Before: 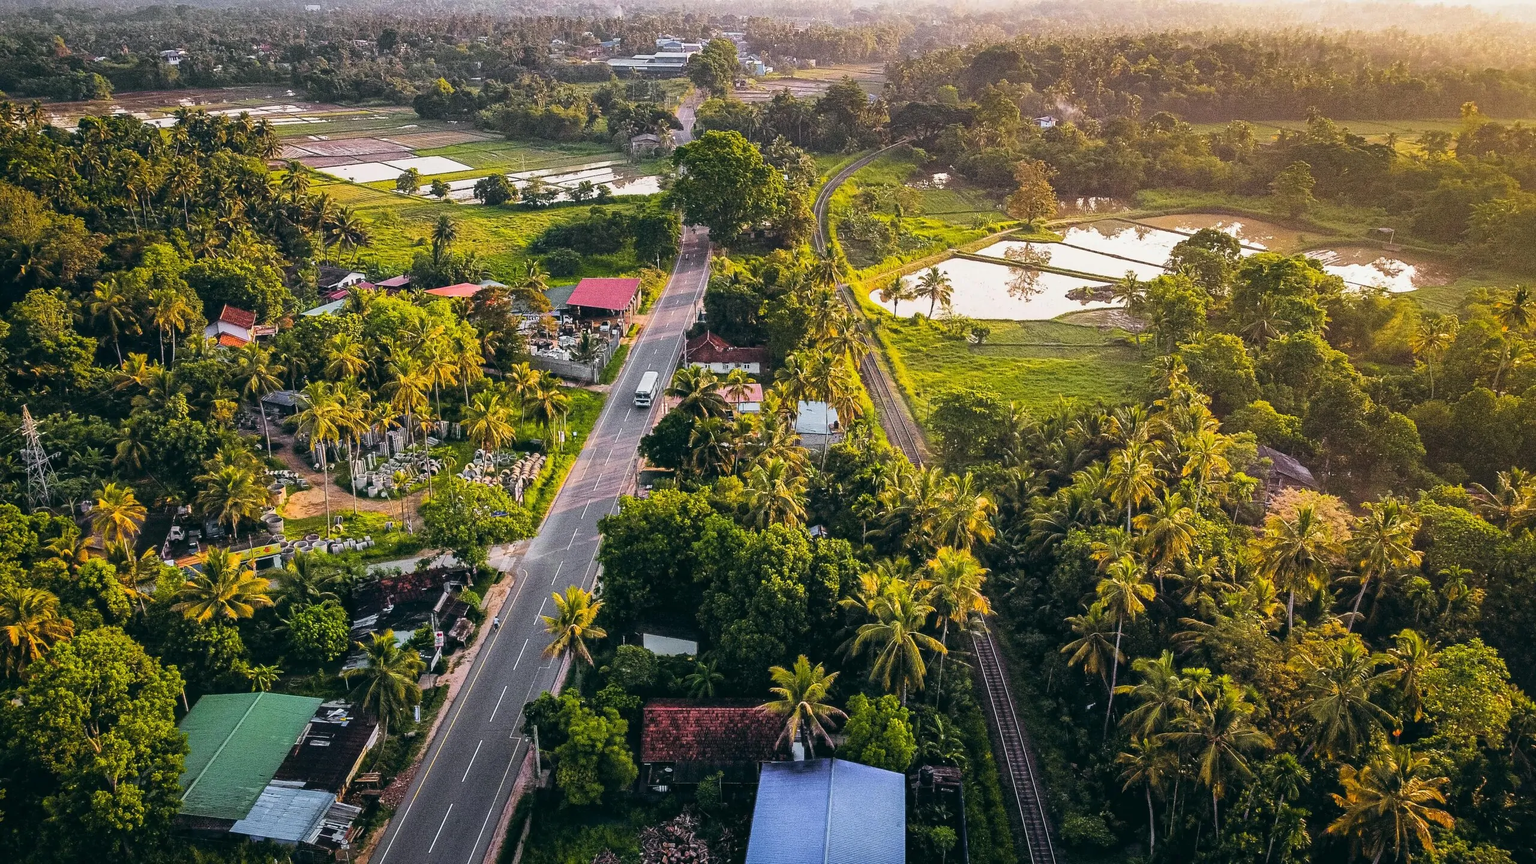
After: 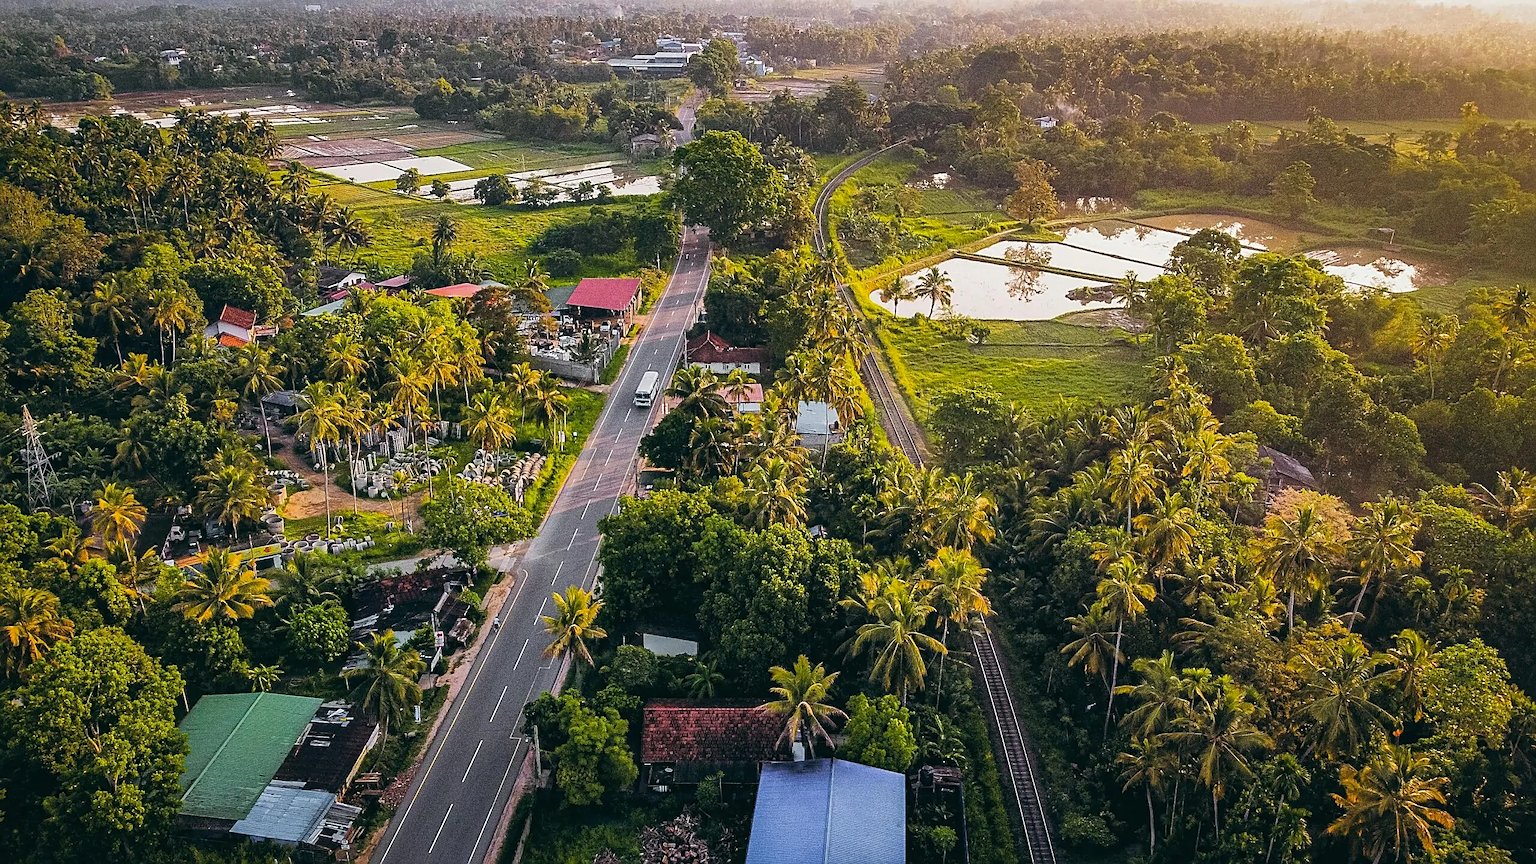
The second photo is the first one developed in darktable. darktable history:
tone curve: curves: ch0 [(0, 0) (0.915, 0.89) (1, 1)], color space Lab, independent channels, preserve colors none
sharpen: on, module defaults
shadows and highlights: shadows 24.85, highlights -24.12
